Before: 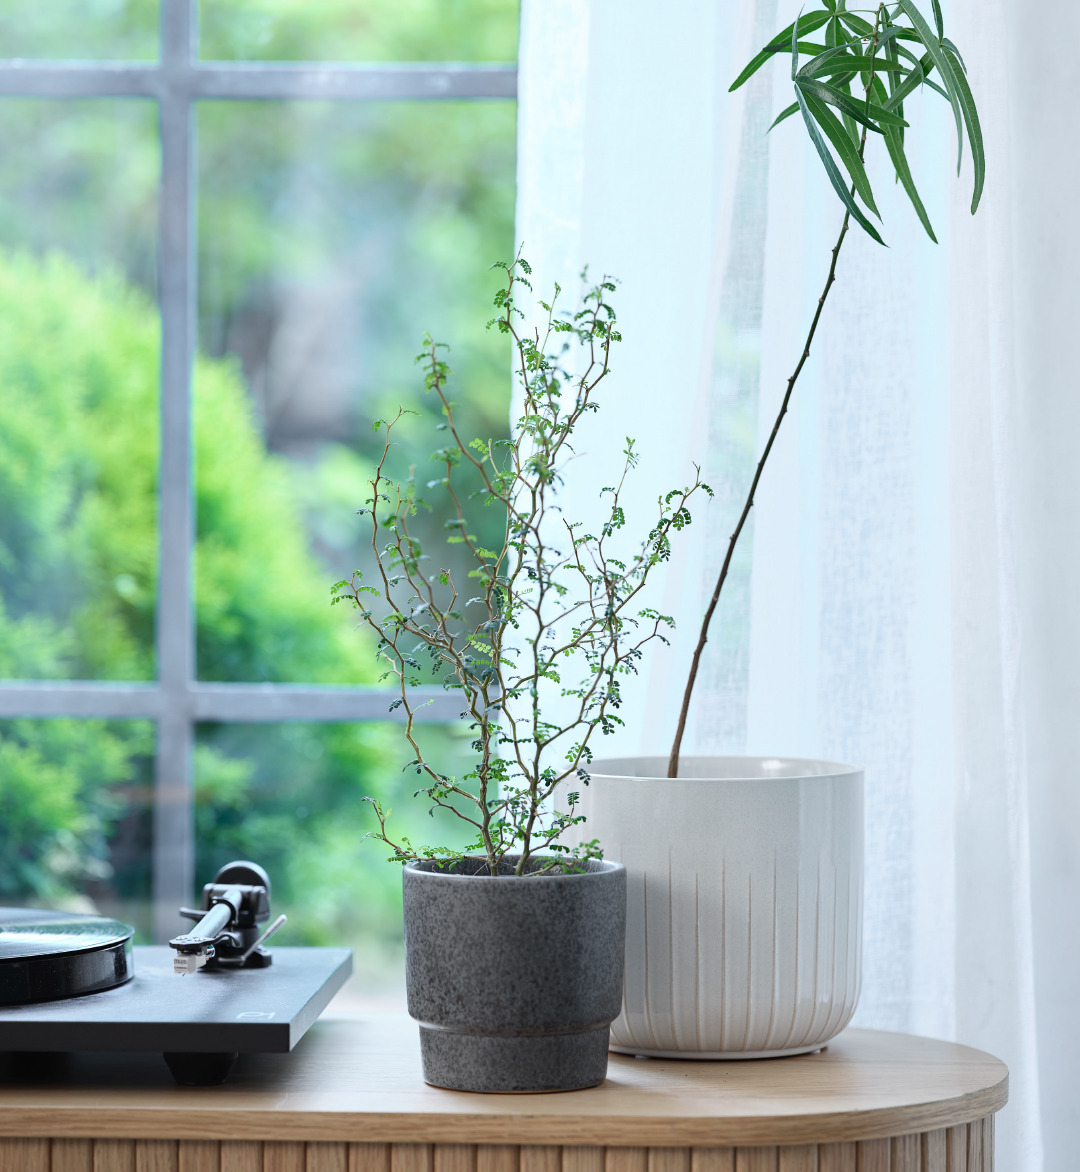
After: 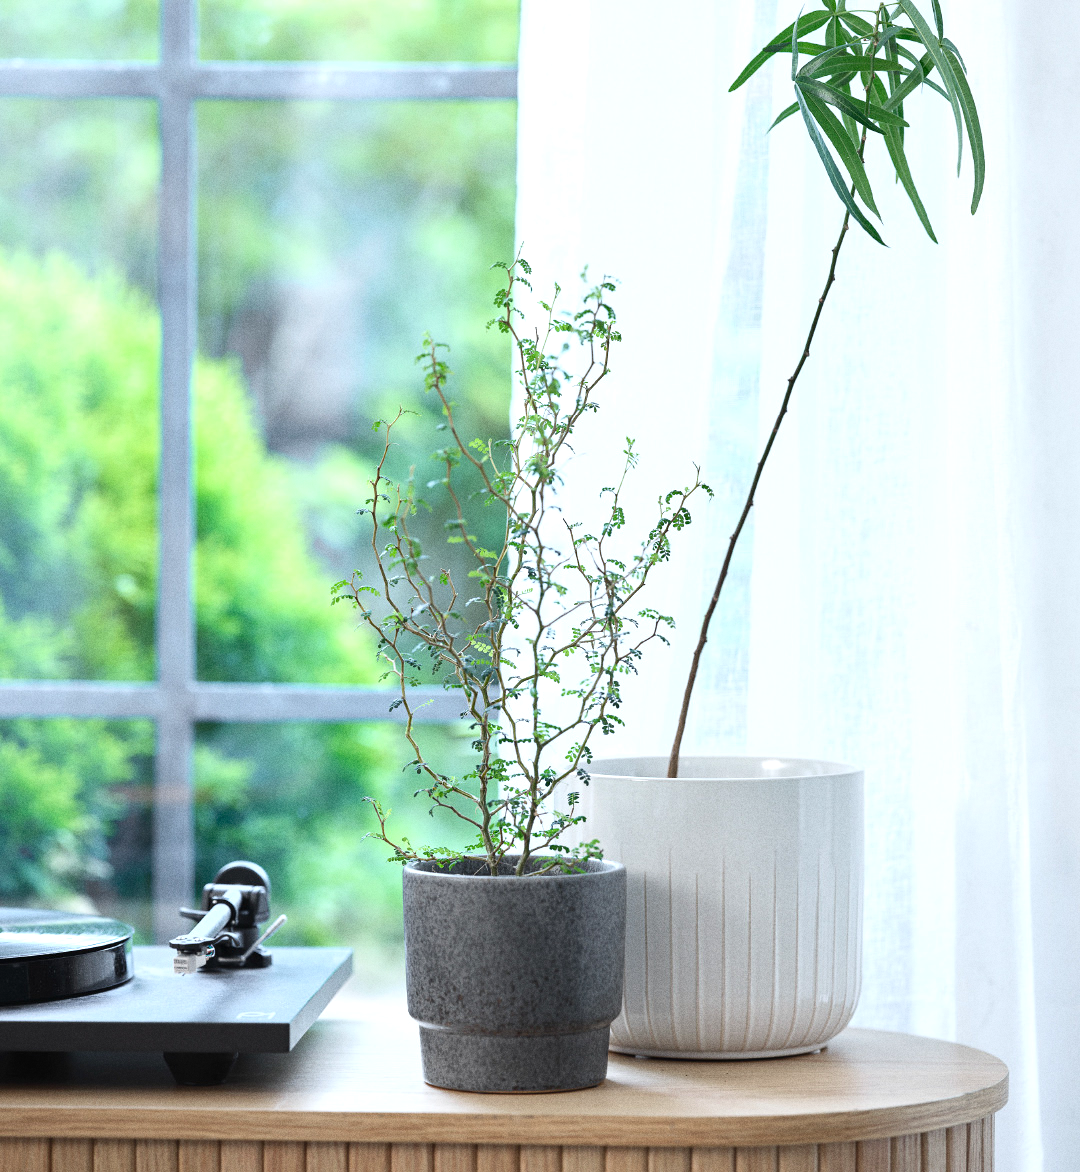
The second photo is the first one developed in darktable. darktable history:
exposure: exposure 0.375 EV, compensate highlight preservation false
grain: coarseness 0.09 ISO
